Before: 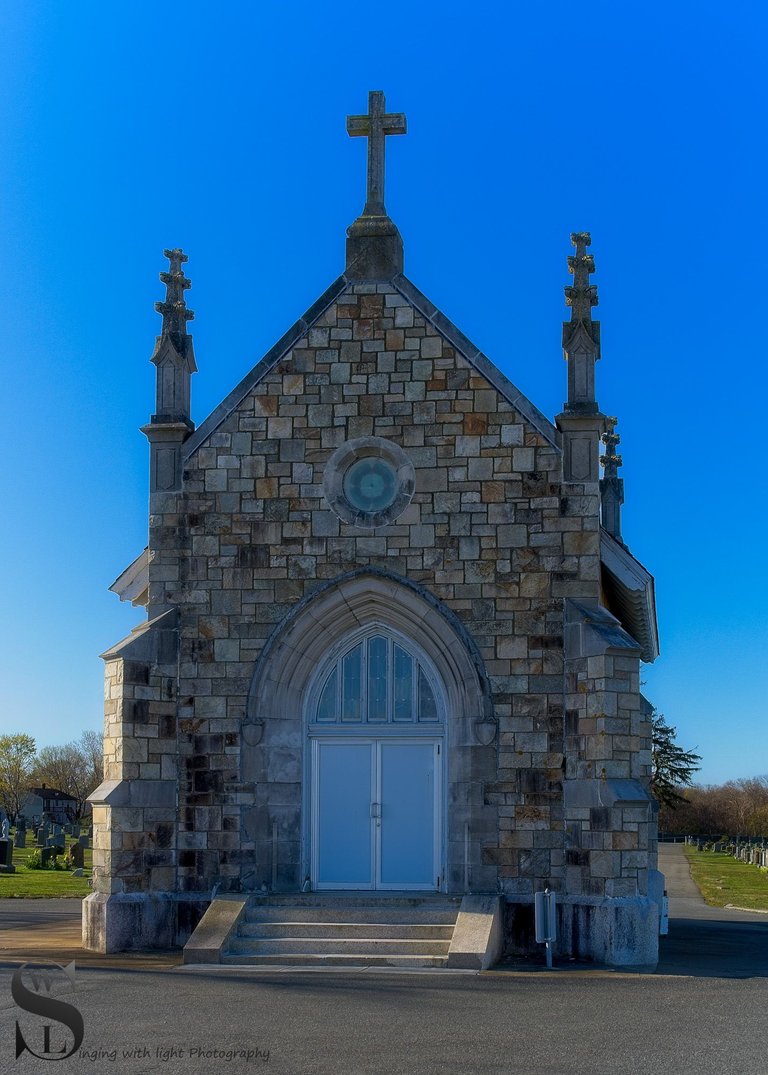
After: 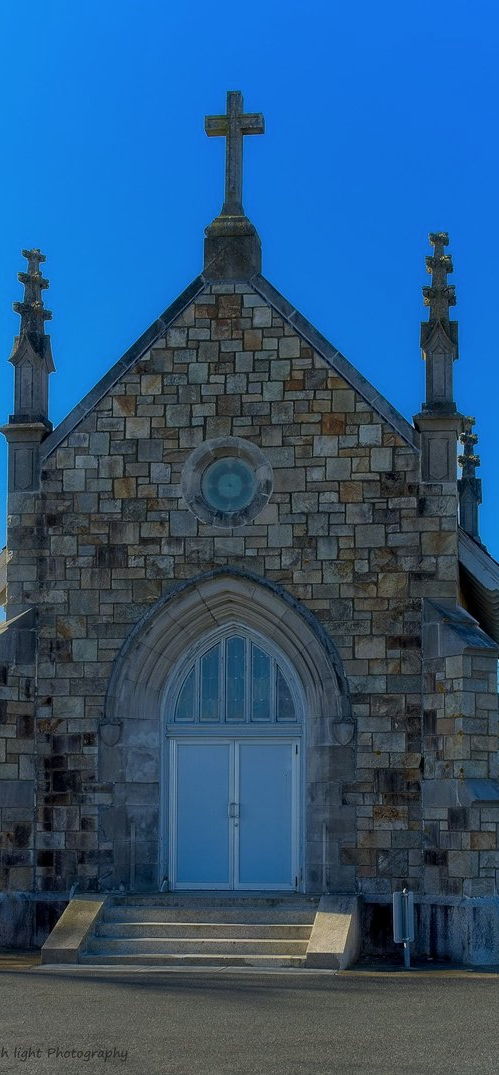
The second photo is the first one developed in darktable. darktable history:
color balance rgb: shadows lift › hue 86.43°, highlights gain › chroma 0.747%, highlights gain › hue 55.55°, perceptual saturation grading › global saturation 0.741%, global vibrance 10.043%
crop and rotate: left 18.554%, right 16.412%
color correction: highlights a* -4.52, highlights b* 5.04, saturation 0.958
